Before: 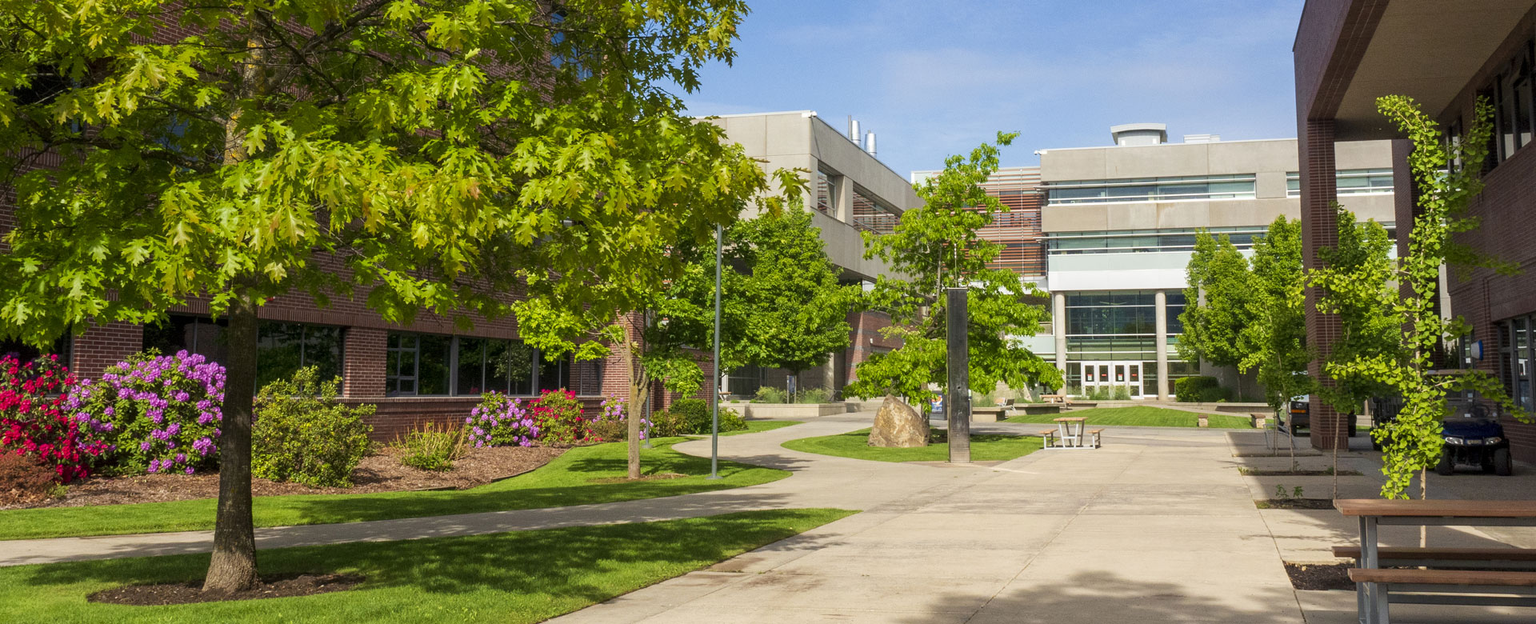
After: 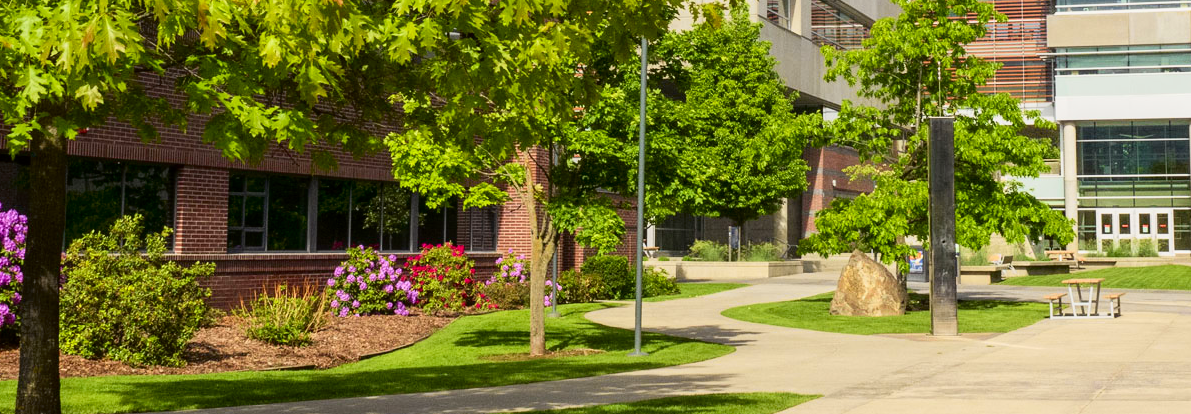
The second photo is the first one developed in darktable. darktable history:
tone curve: curves: ch0 [(0, 0) (0.128, 0.068) (0.292, 0.274) (0.46, 0.482) (0.653, 0.717) (0.819, 0.869) (0.998, 0.969)]; ch1 [(0, 0) (0.384, 0.365) (0.463, 0.45) (0.486, 0.486) (0.503, 0.504) (0.517, 0.517) (0.549, 0.572) (0.583, 0.615) (0.672, 0.699) (0.774, 0.817) (1, 1)]; ch2 [(0, 0) (0.374, 0.344) (0.446, 0.443) (0.494, 0.5) (0.527, 0.529) (0.565, 0.591) (0.644, 0.682) (1, 1)], color space Lab, independent channels, preserve colors none
crop: left 13.312%, top 31.28%, right 24.627%, bottom 15.582%
